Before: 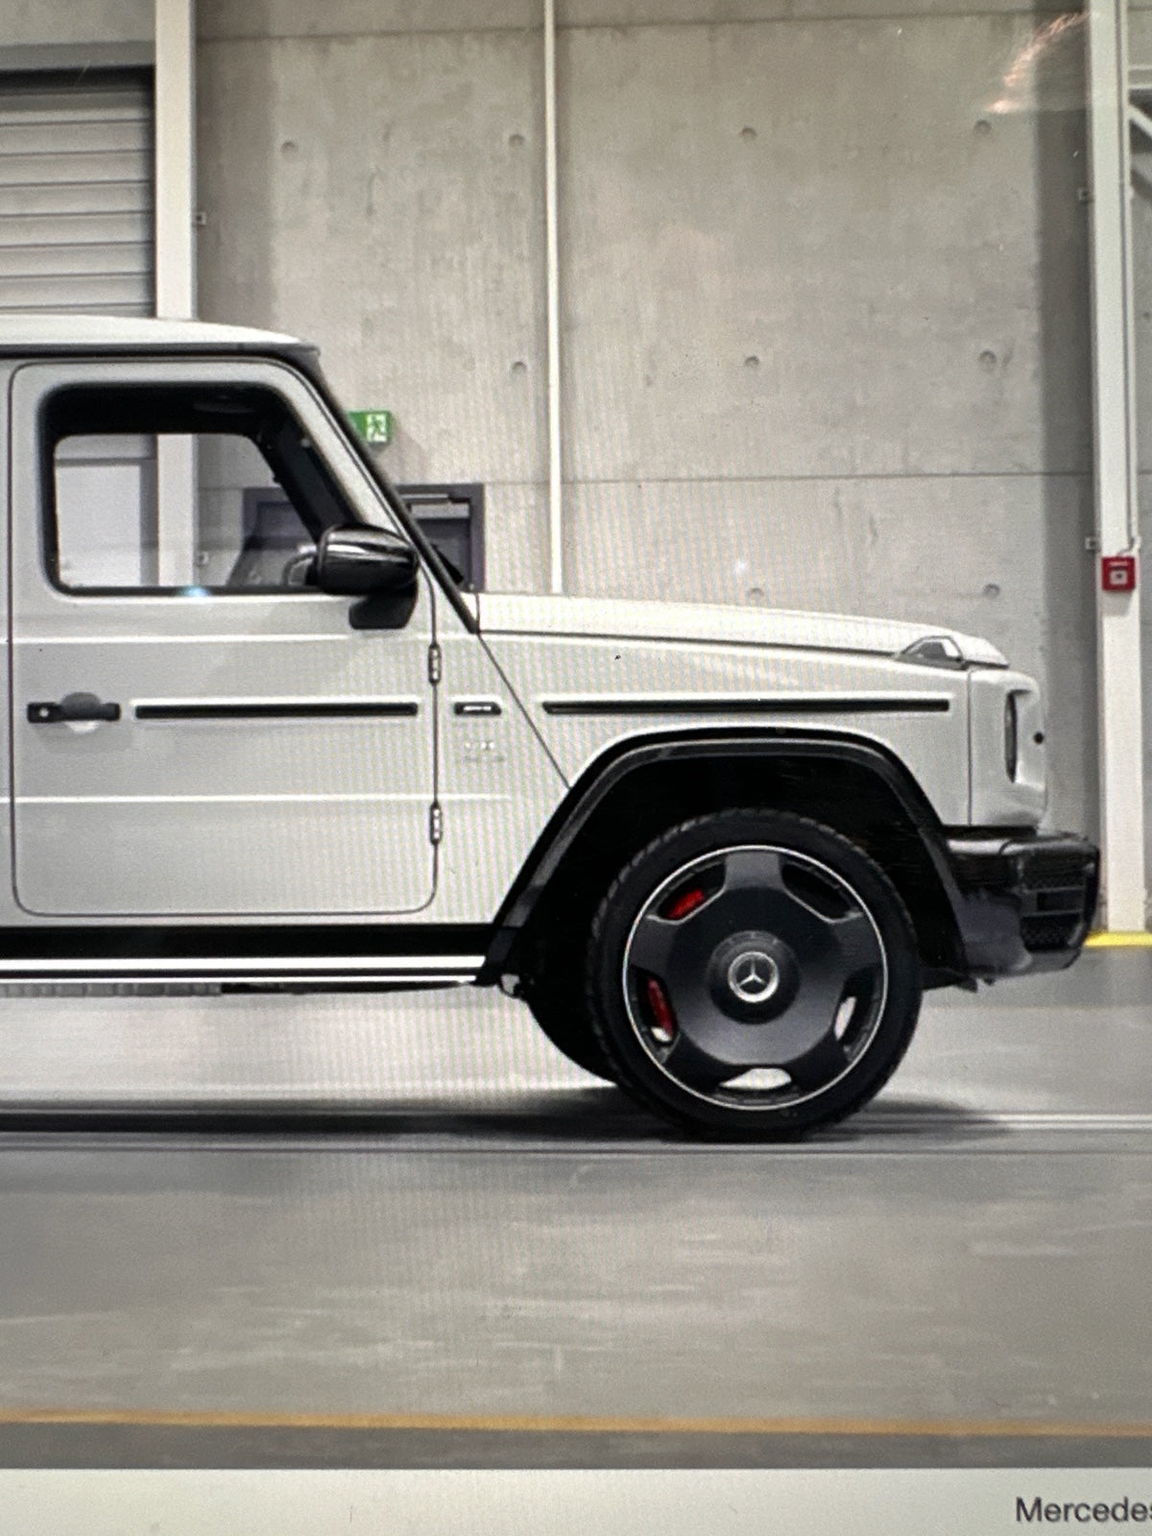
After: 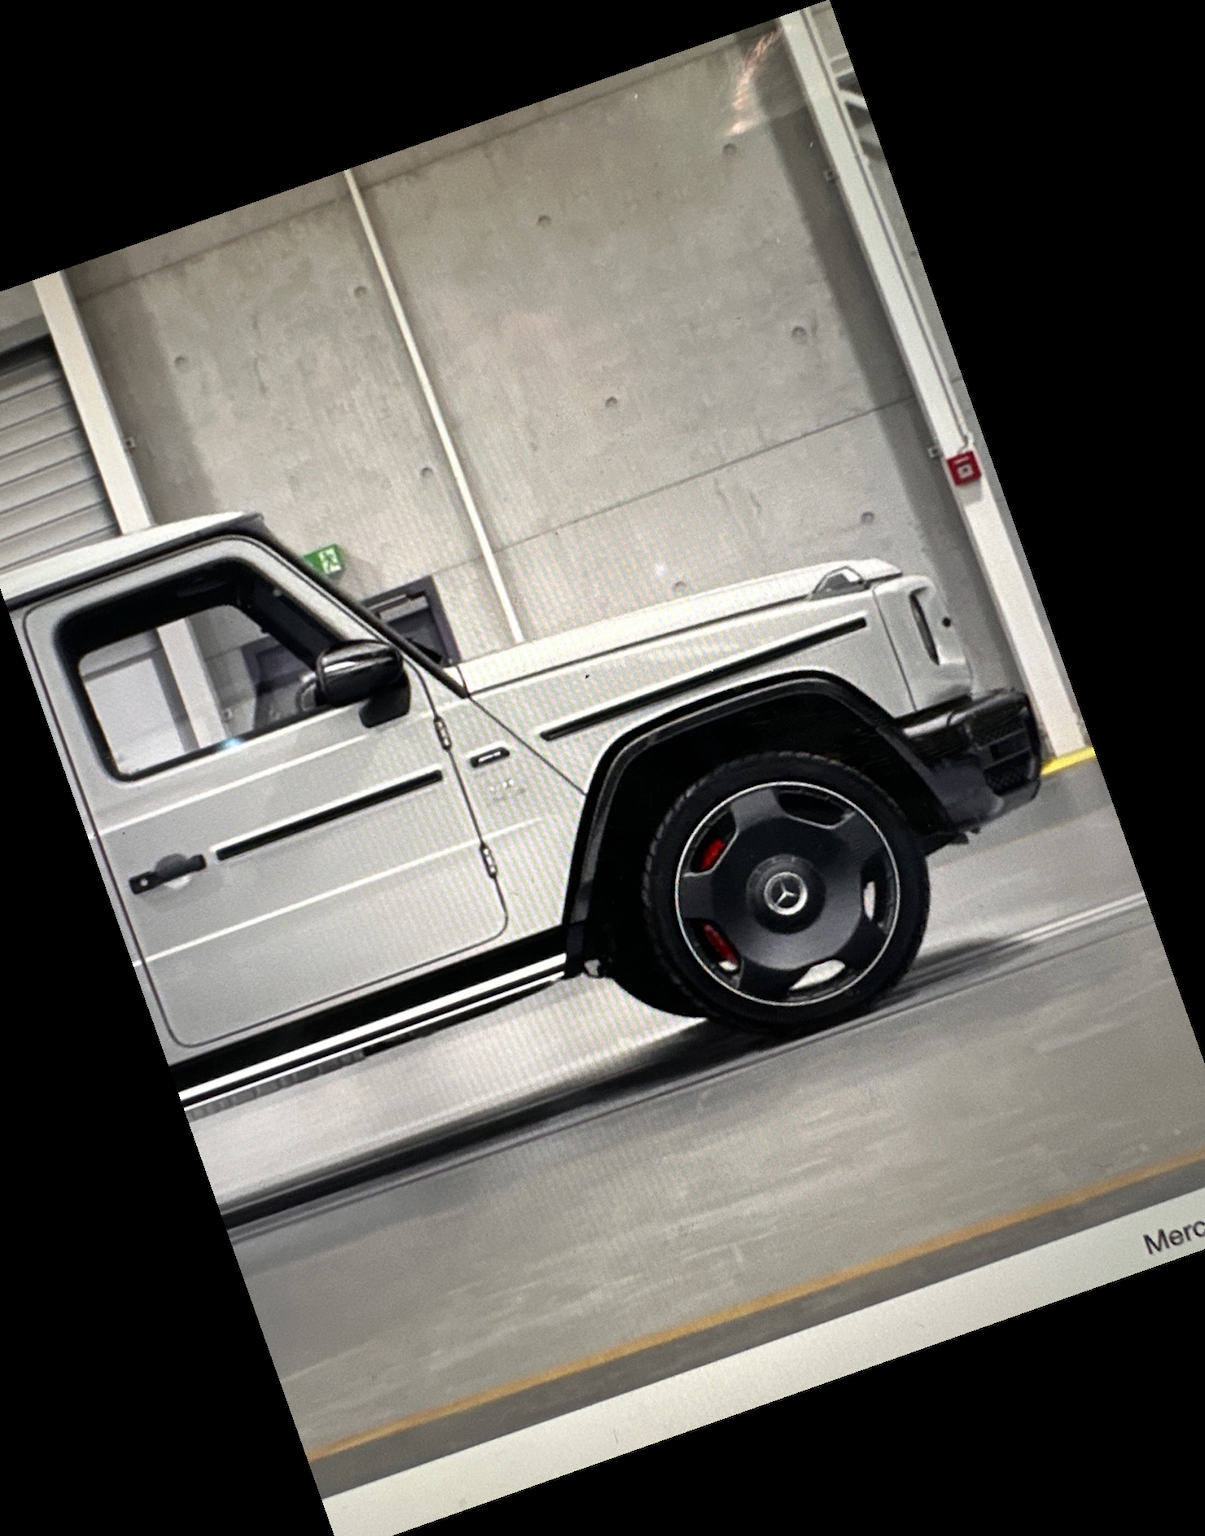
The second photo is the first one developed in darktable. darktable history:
contrast brightness saturation: contrast 0.08, saturation 0.02
base curve: curves: ch0 [(0, 0) (0.303, 0.277) (1, 1)]
crop and rotate: angle 19.43°, left 6.812%, right 4.125%, bottom 1.087%
